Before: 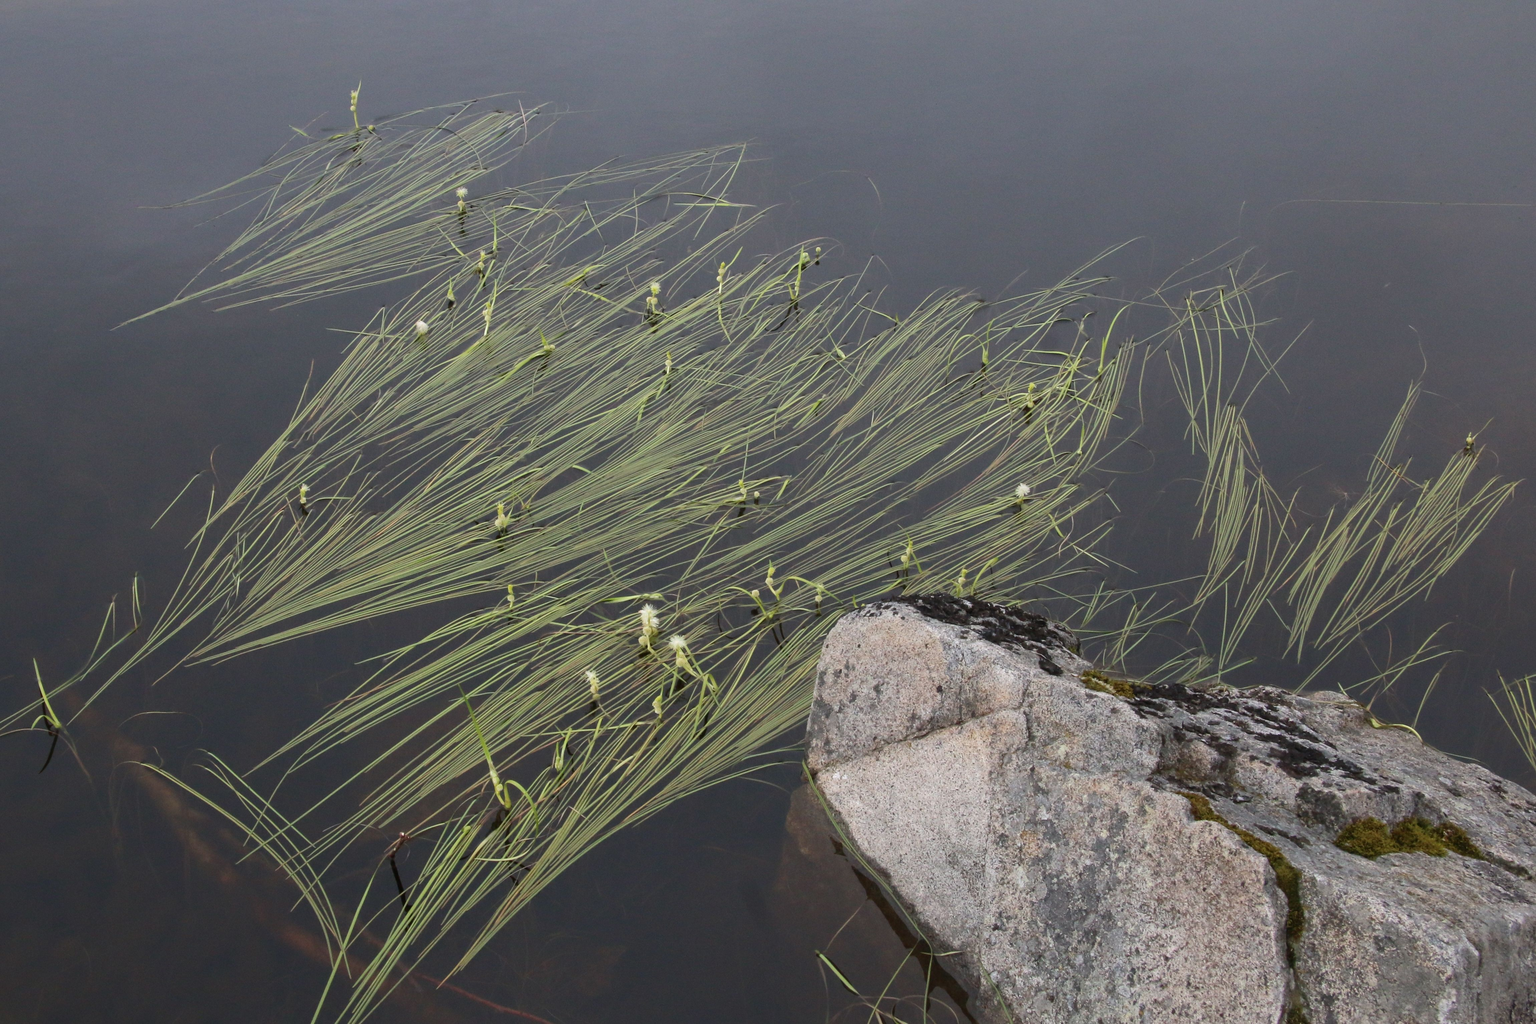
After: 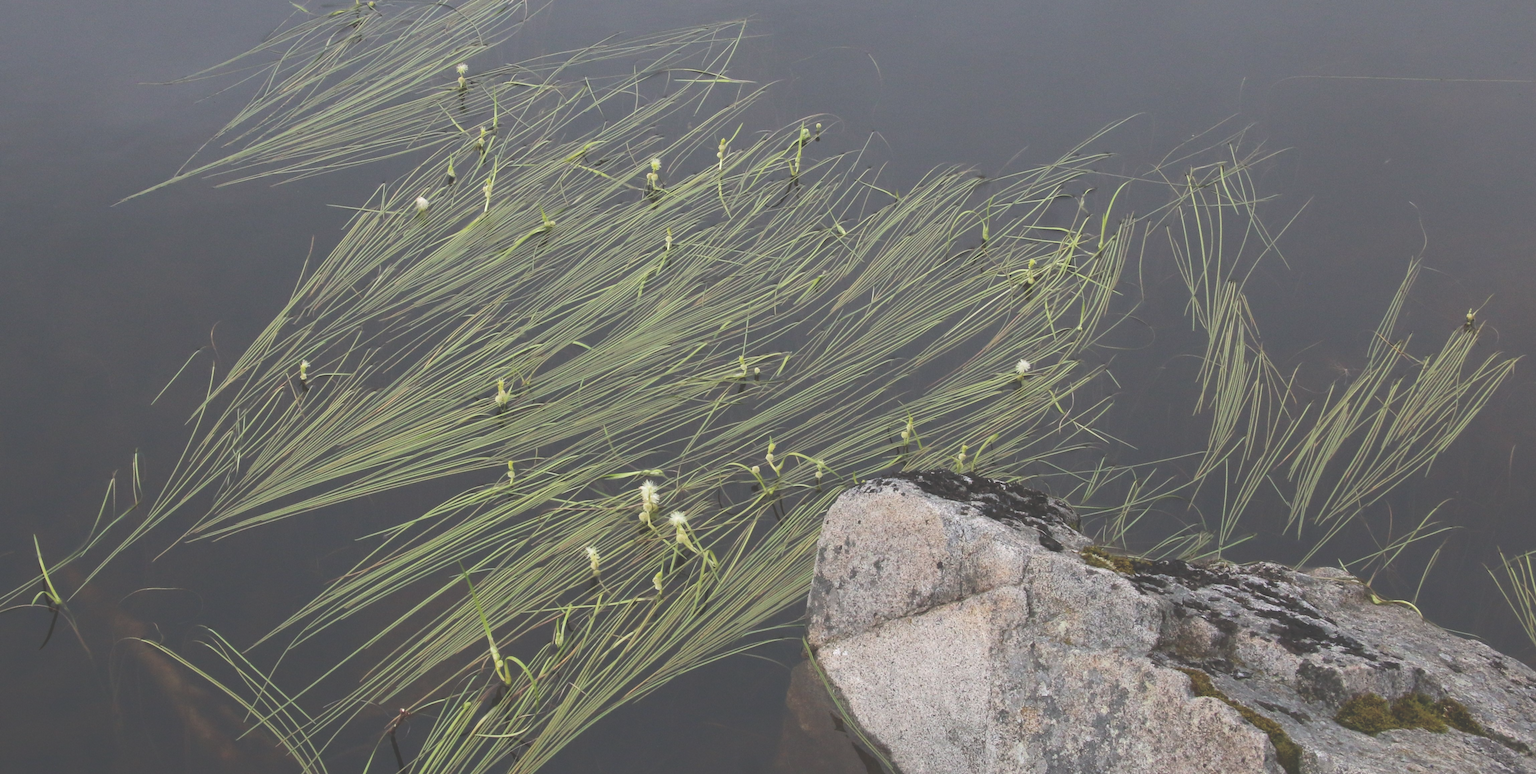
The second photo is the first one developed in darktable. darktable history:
exposure: black level correction -0.04, exposure 0.06 EV, compensate highlight preservation false
crop and rotate: top 12.139%, bottom 12.263%
